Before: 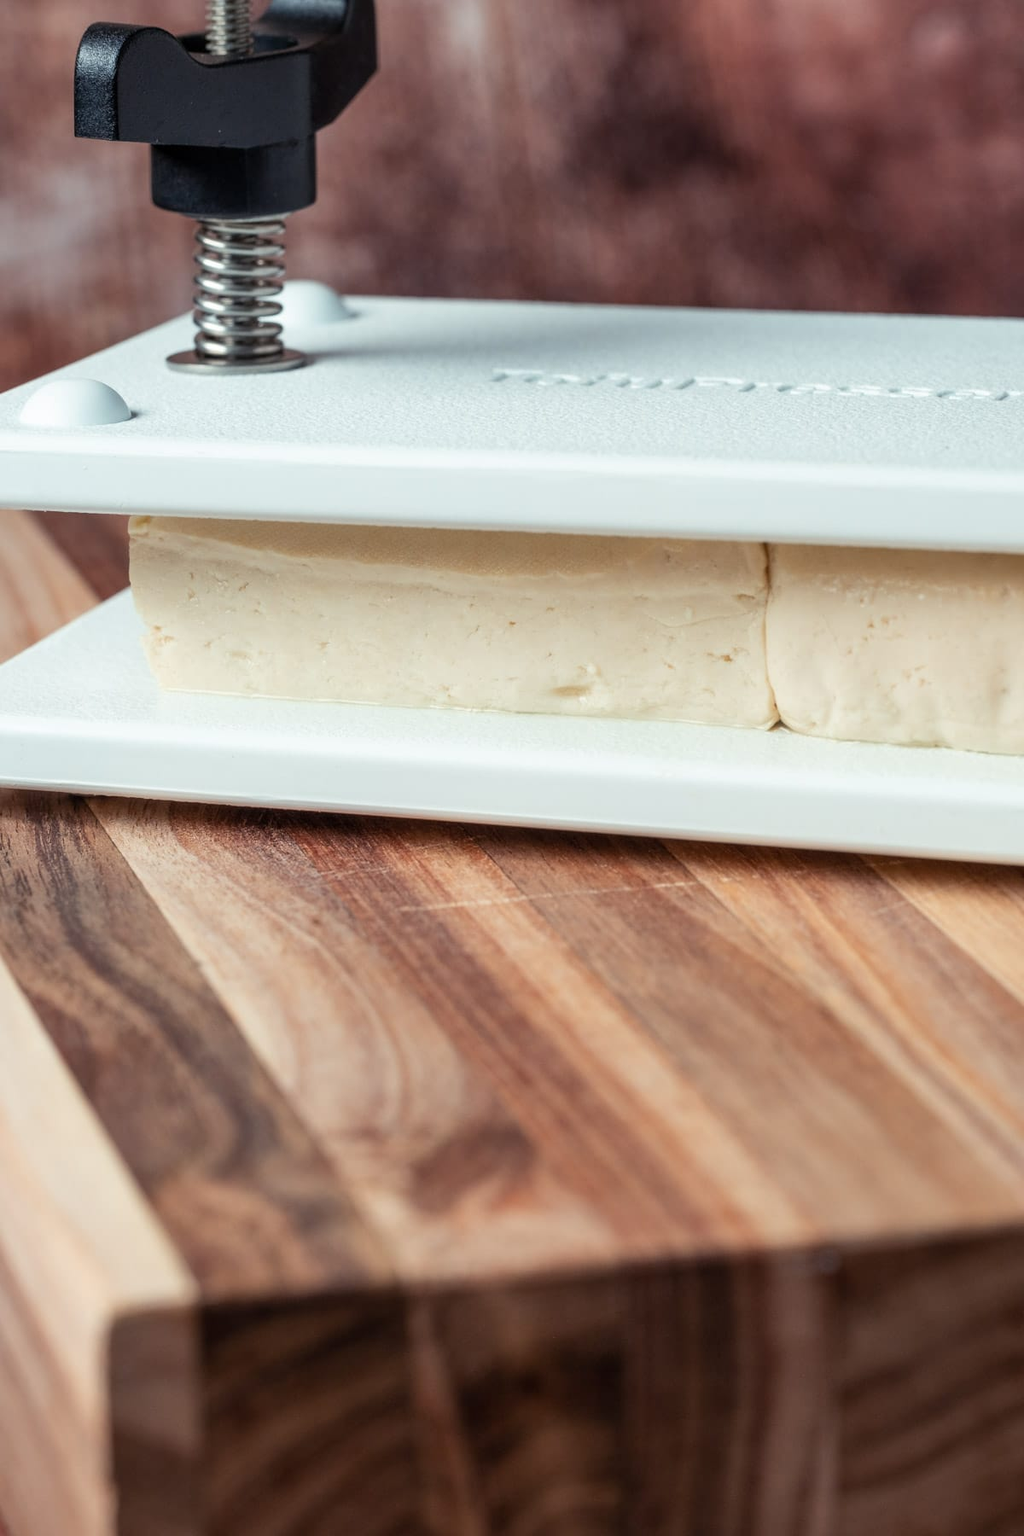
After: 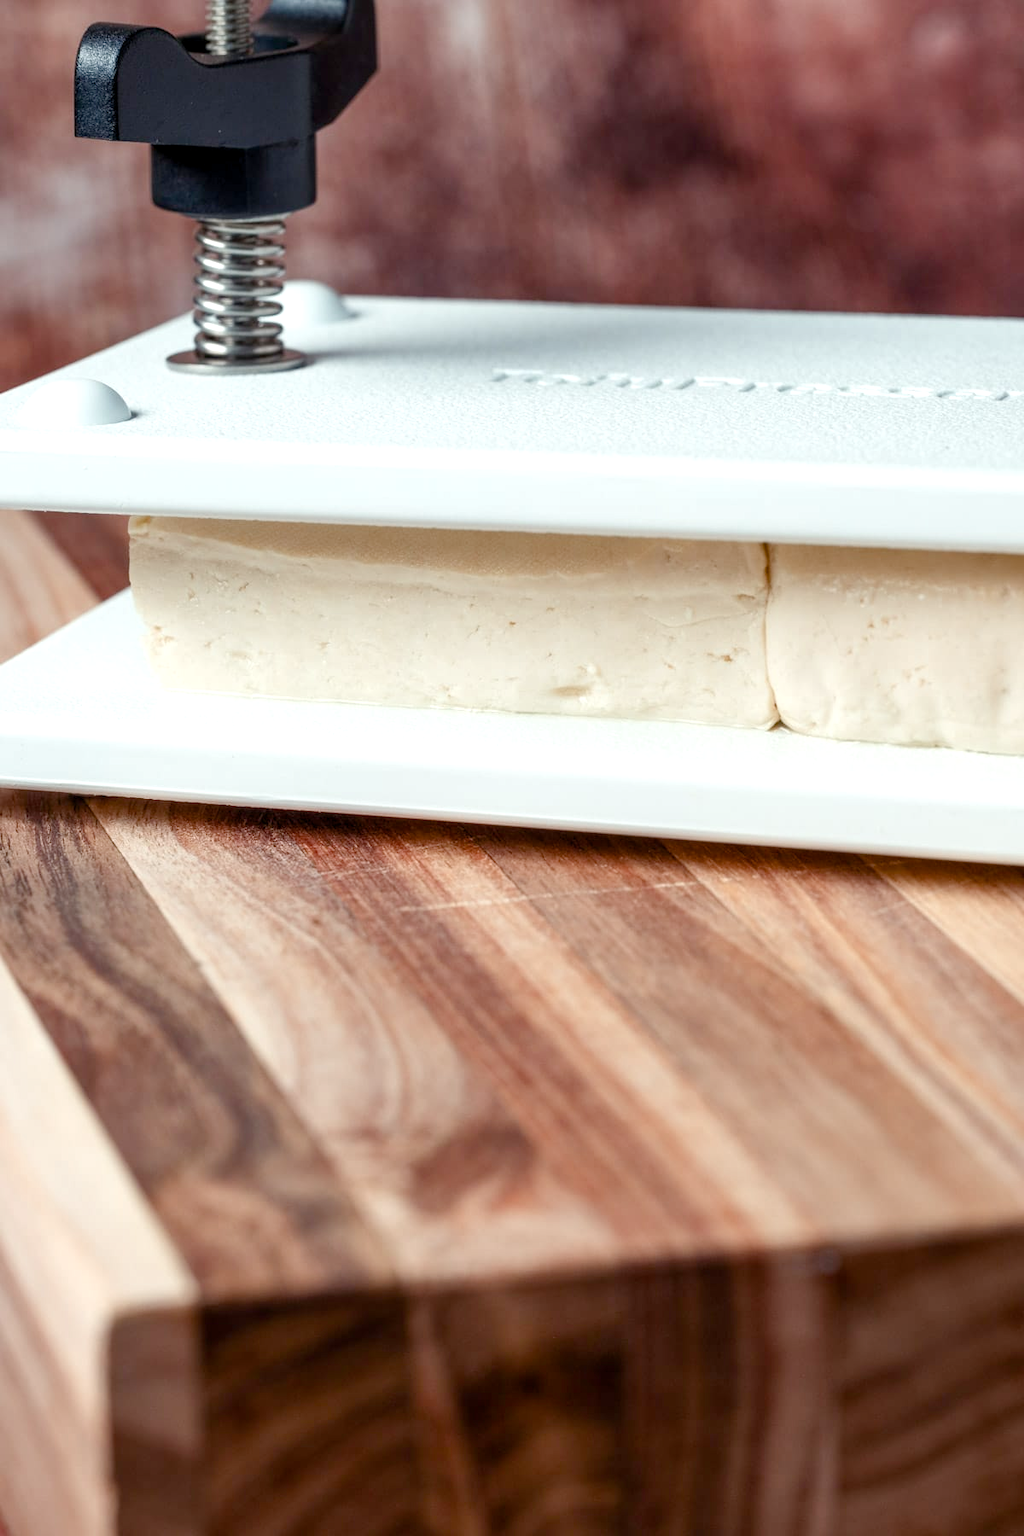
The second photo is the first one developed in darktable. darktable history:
exposure: black level correction 0.001, exposure 0.3 EV, compensate highlight preservation false
color balance rgb: perceptual saturation grading › global saturation 20%, perceptual saturation grading › highlights -50%, perceptual saturation grading › shadows 30%
